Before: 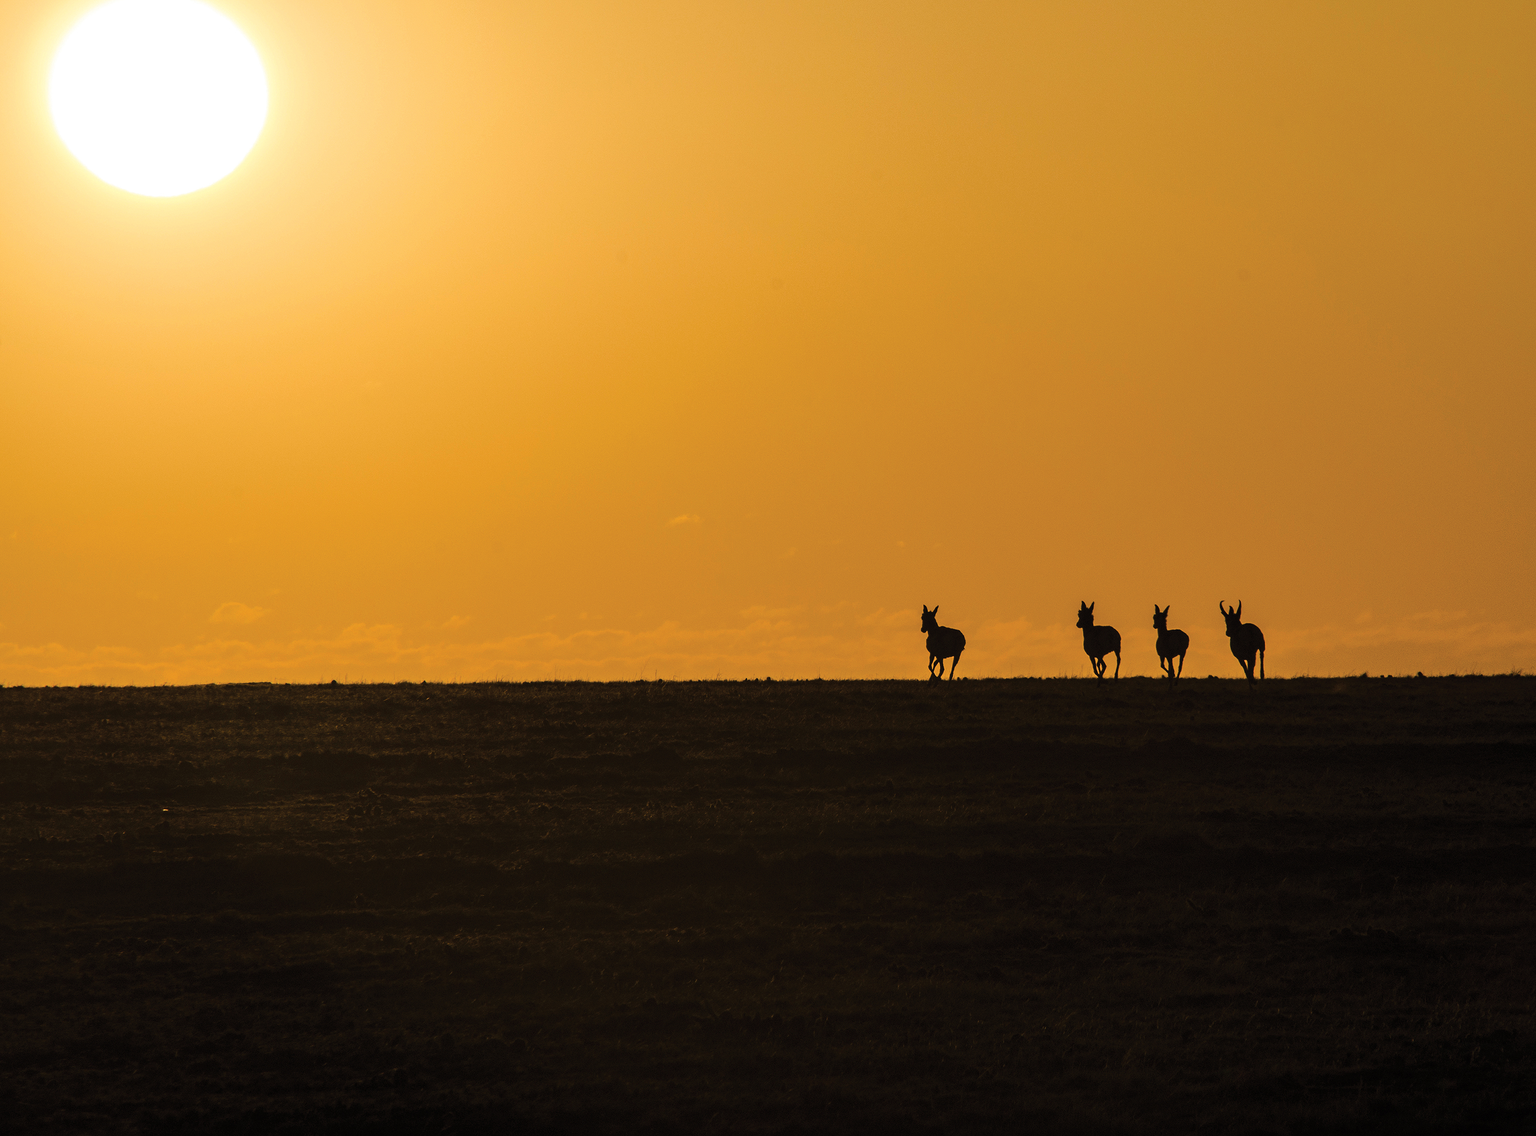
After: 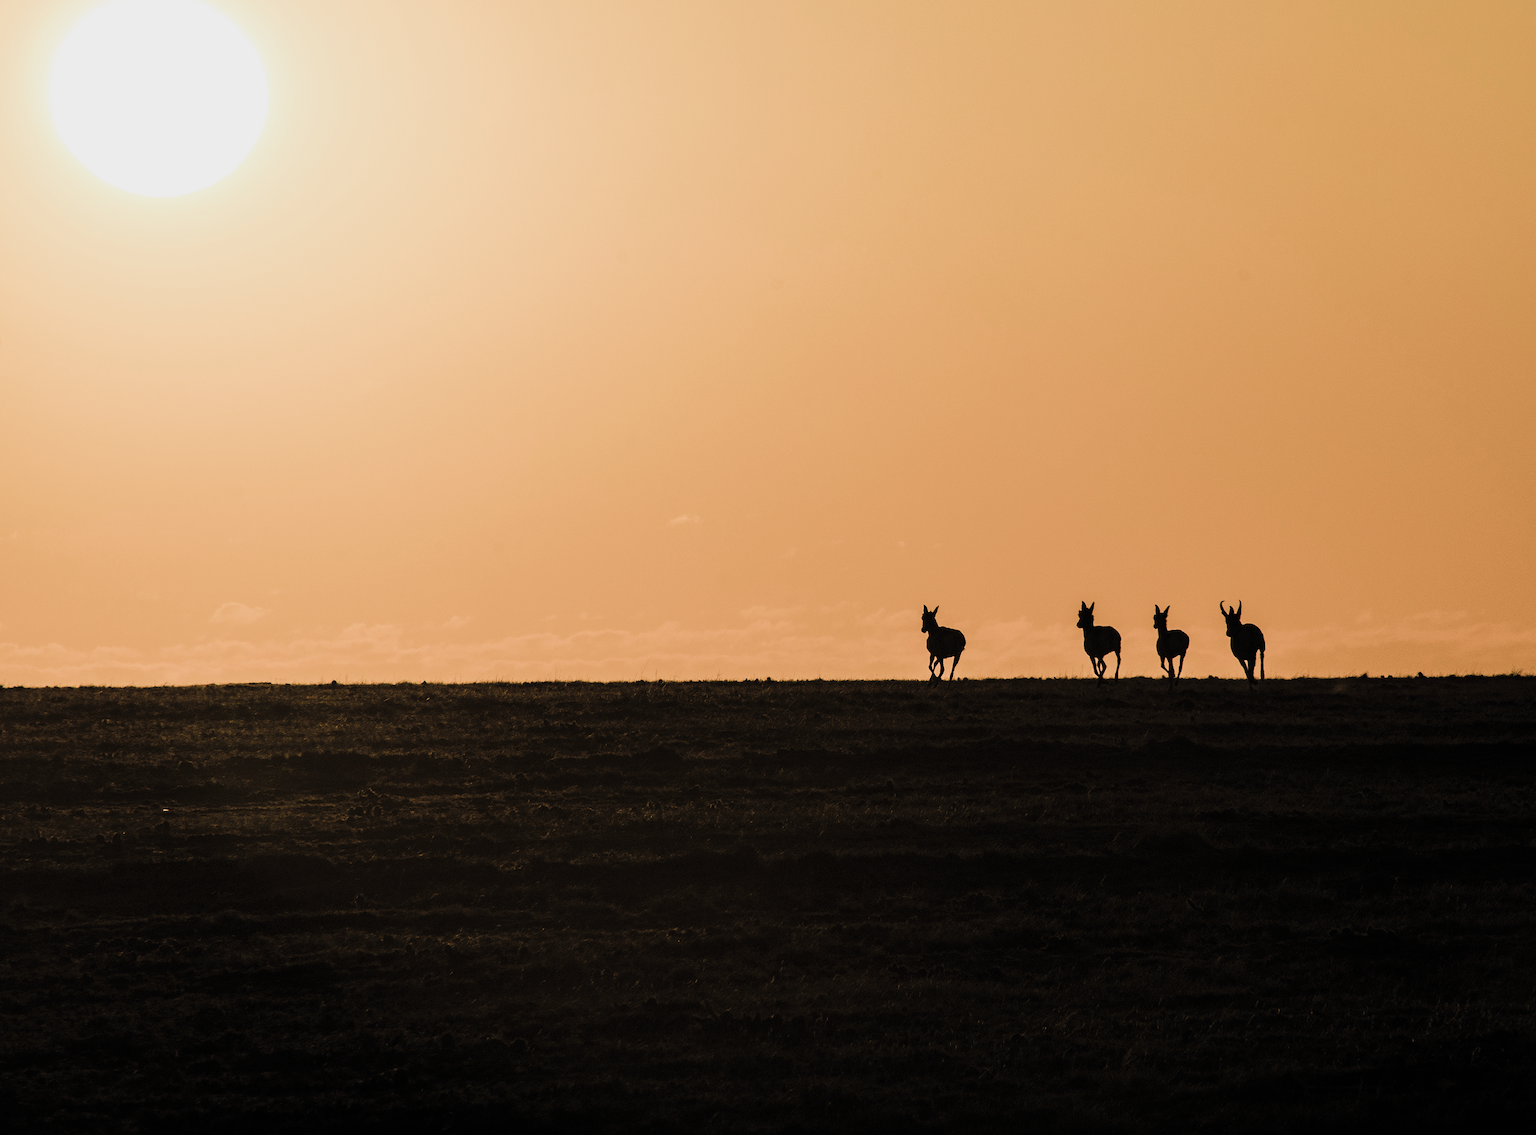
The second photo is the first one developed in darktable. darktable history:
exposure: exposure 0.775 EV, compensate exposure bias true, compensate highlight preservation false
filmic rgb: black relative exposure -7.65 EV, white relative exposure 4.56 EV, hardness 3.61, color science v4 (2020)
